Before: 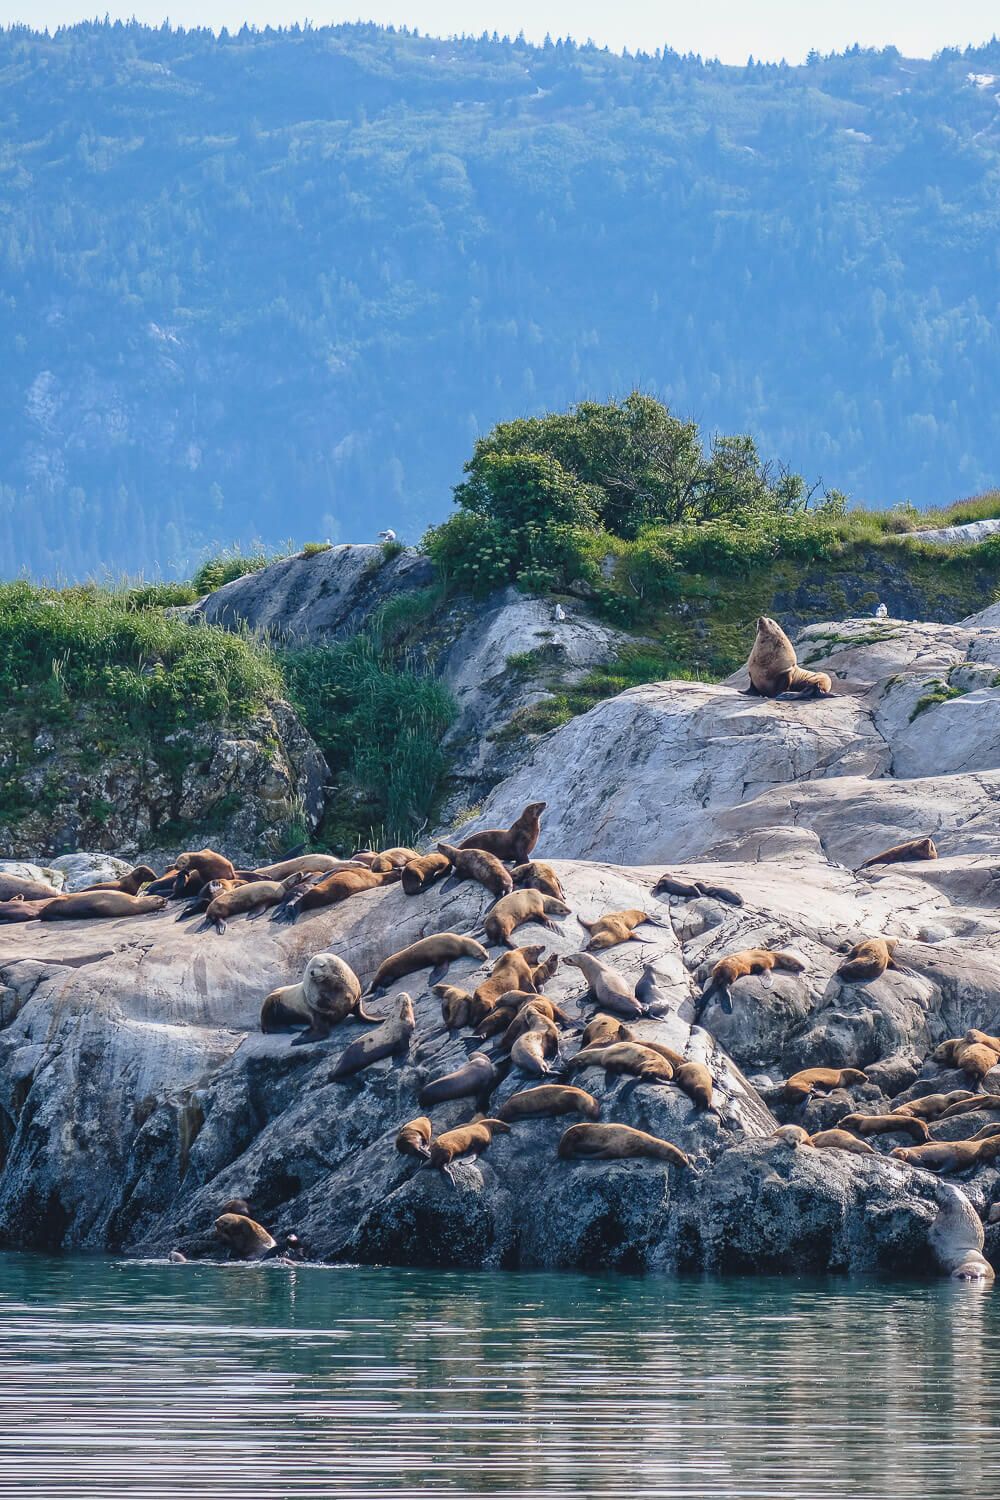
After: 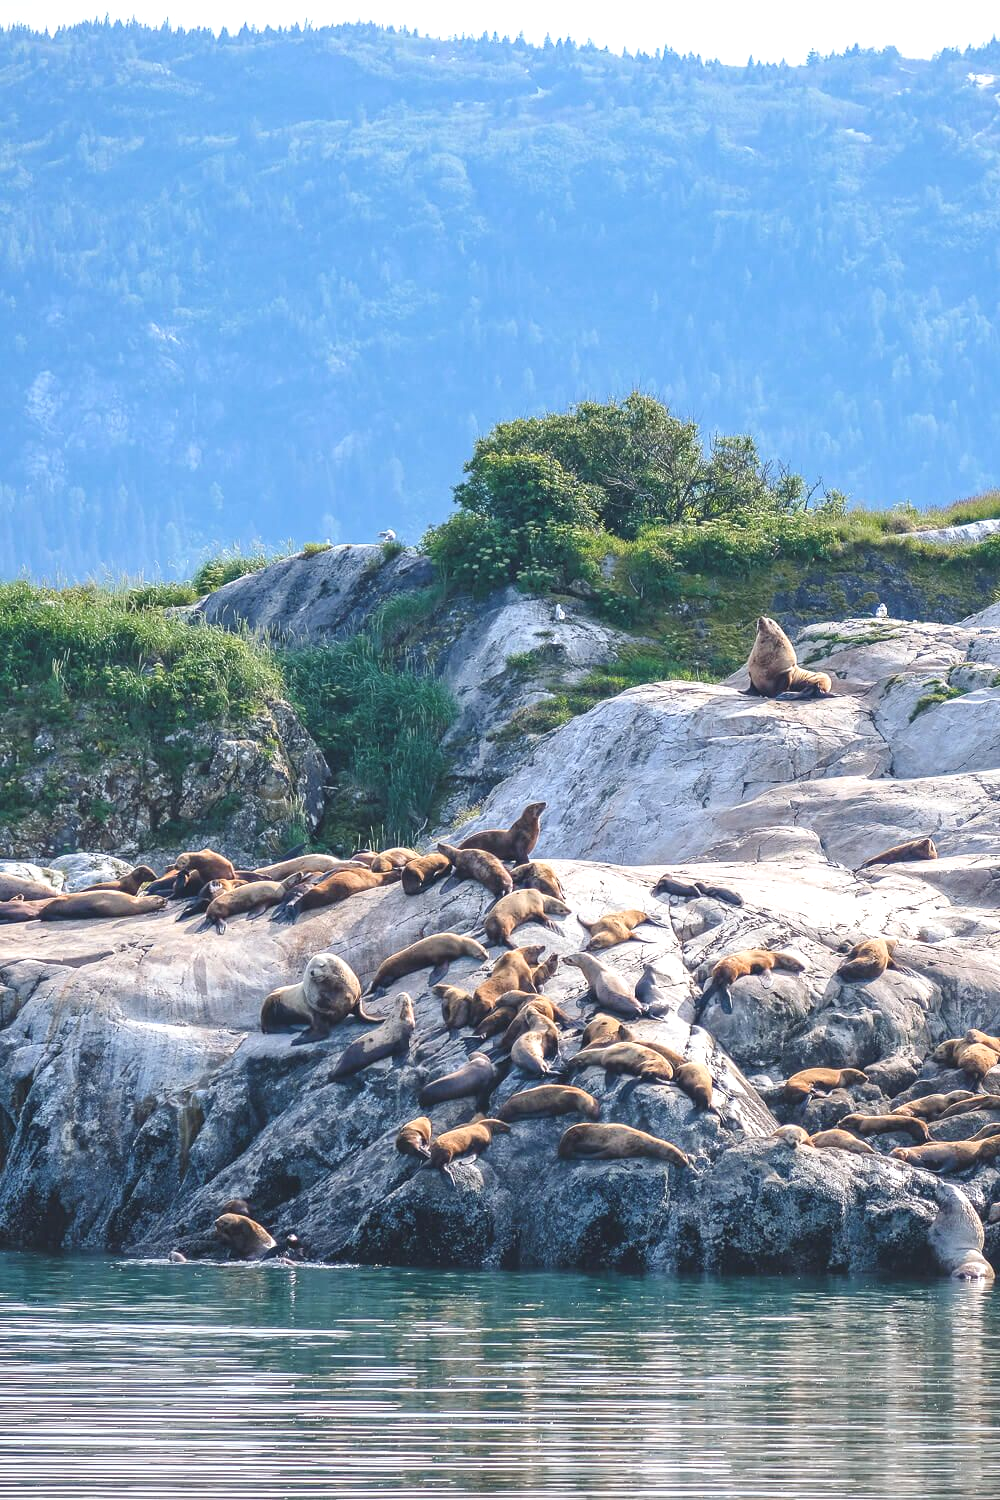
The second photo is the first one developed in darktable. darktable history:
exposure: black level correction 0, exposure 0.68 EV, compensate exposure bias true, compensate highlight preservation false
contrast brightness saturation: contrast -0.1, saturation -0.1
